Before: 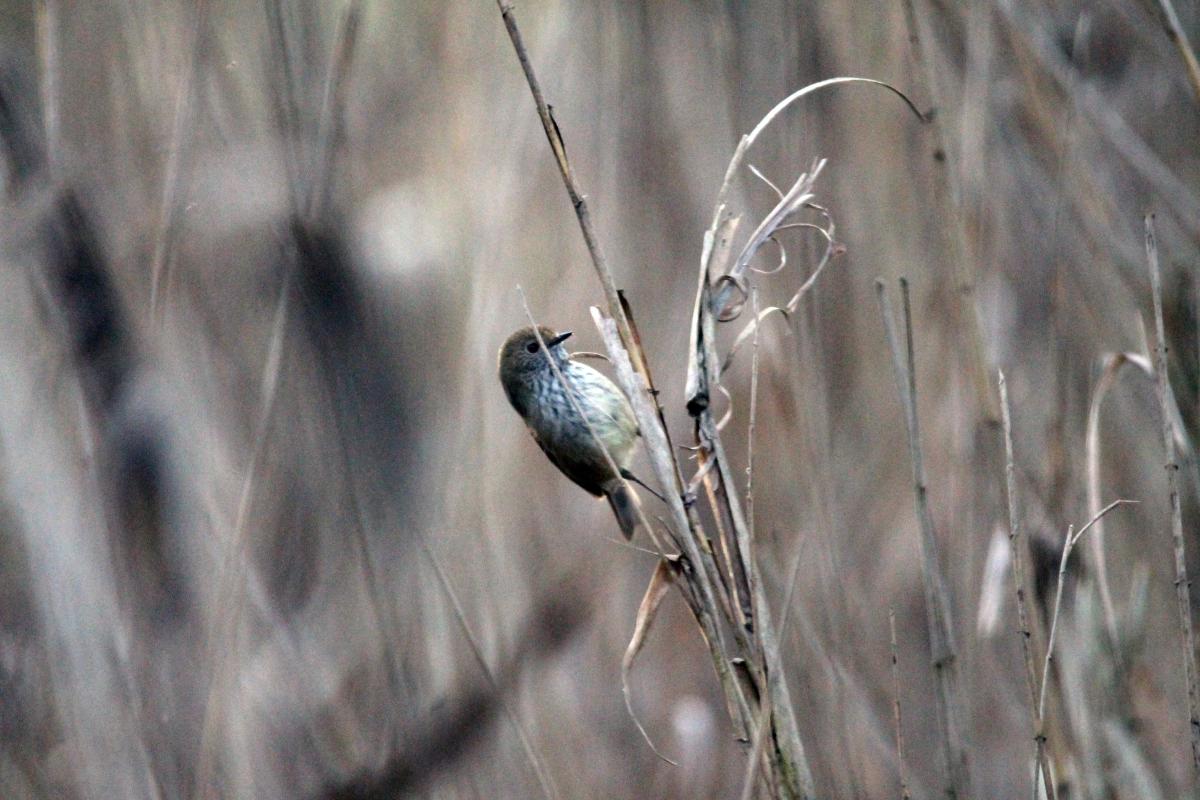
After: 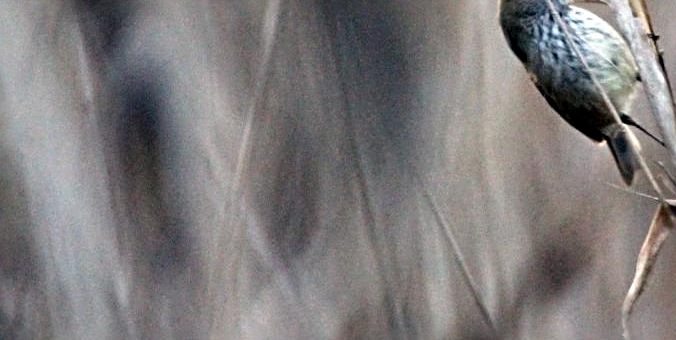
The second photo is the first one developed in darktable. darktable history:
sharpen: radius 4.883
crop: top 44.483%, right 43.593%, bottom 12.892%
